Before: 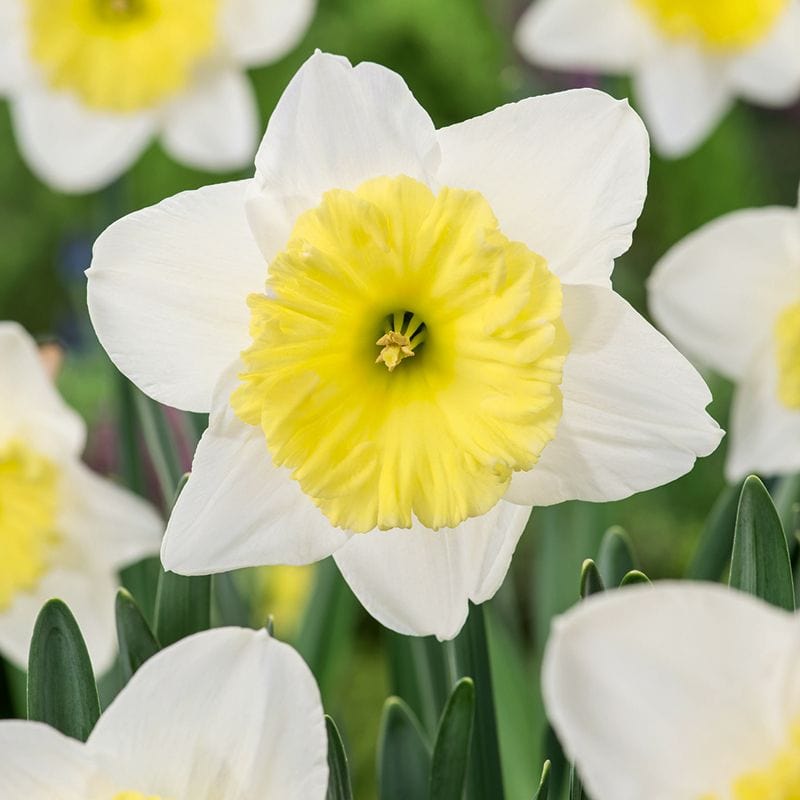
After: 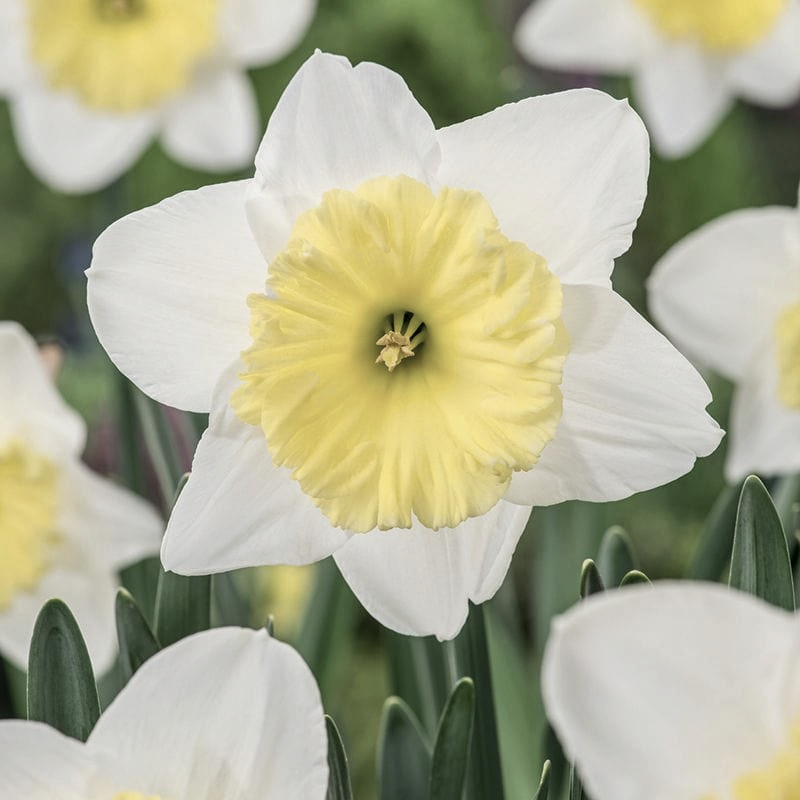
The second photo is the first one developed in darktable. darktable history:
contrast brightness saturation: contrast -0.052, saturation -0.403
local contrast: on, module defaults
exposure: compensate exposure bias true, compensate highlight preservation false
